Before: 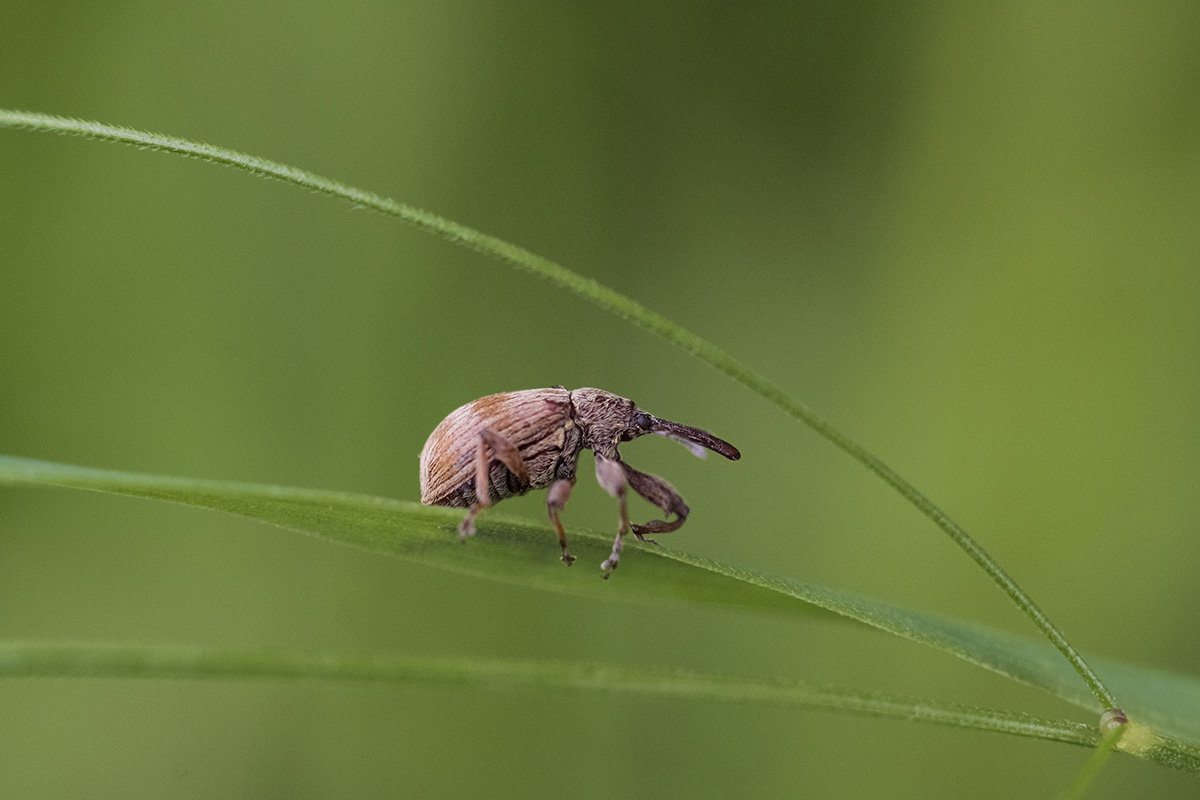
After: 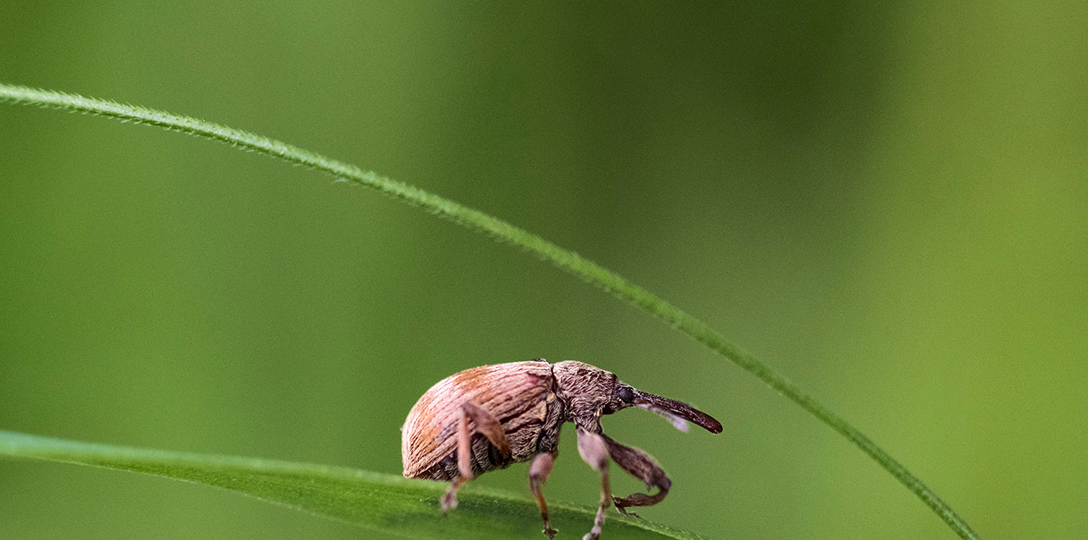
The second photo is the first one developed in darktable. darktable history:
crop: left 1.509%, top 3.452%, right 7.696%, bottom 28.452%
tone equalizer: -8 EV -0.75 EV, -7 EV -0.7 EV, -6 EV -0.6 EV, -5 EV -0.4 EV, -3 EV 0.4 EV, -2 EV 0.6 EV, -1 EV 0.7 EV, +0 EV 0.75 EV, edges refinement/feathering 500, mask exposure compensation -1.57 EV, preserve details no
color balance rgb: contrast -10%
